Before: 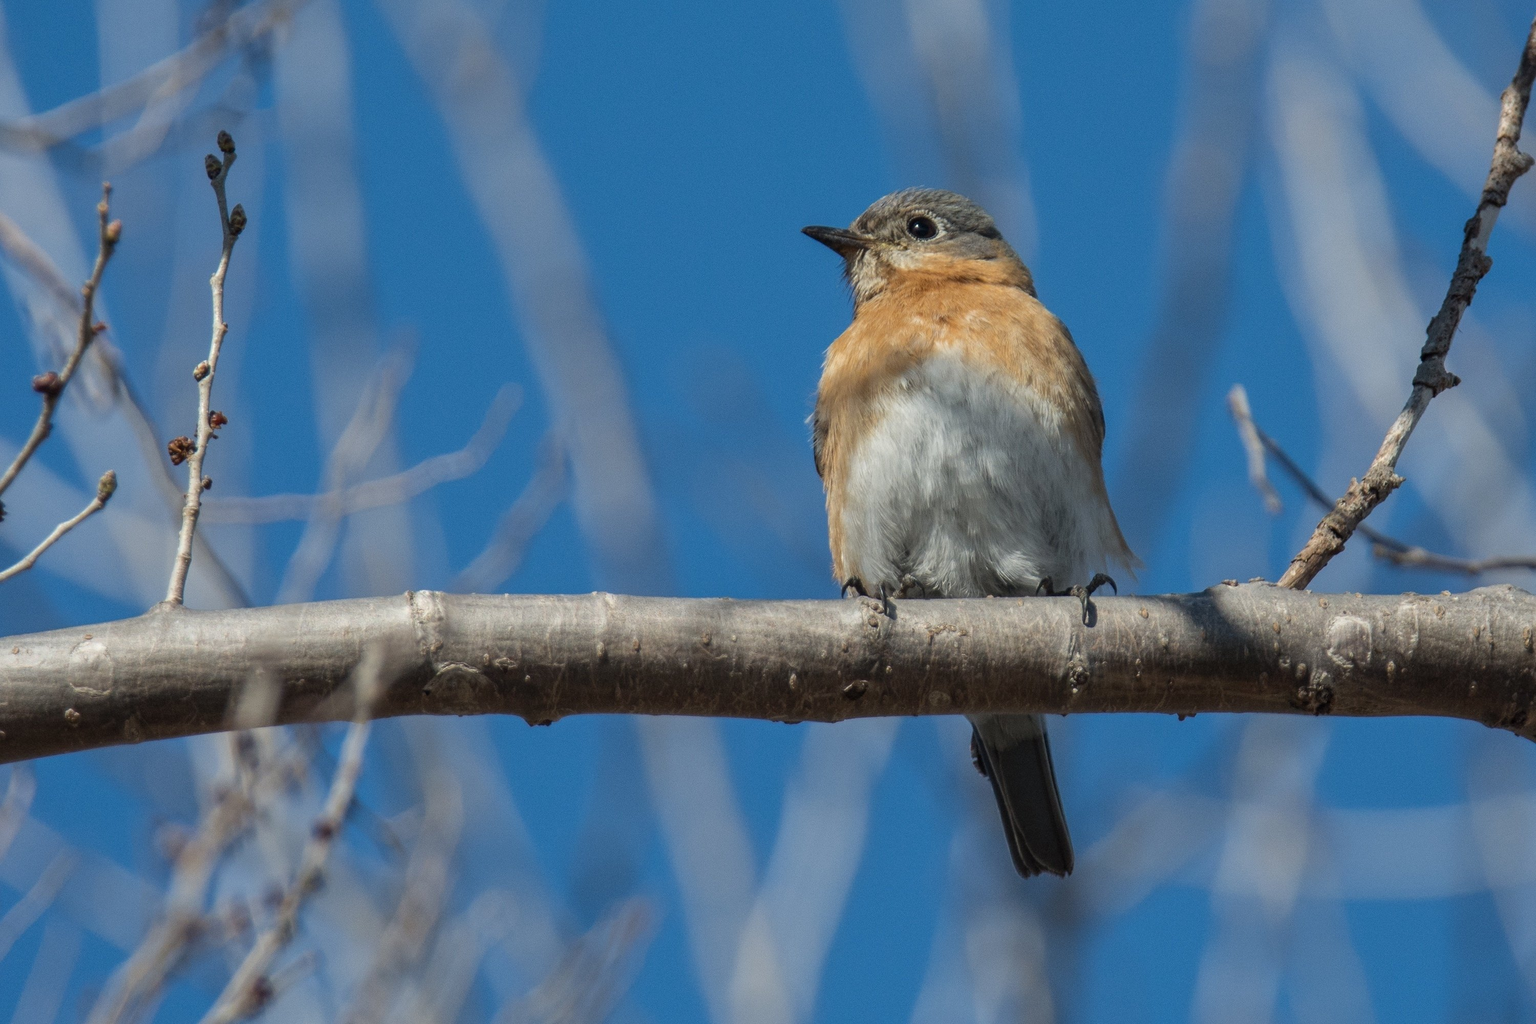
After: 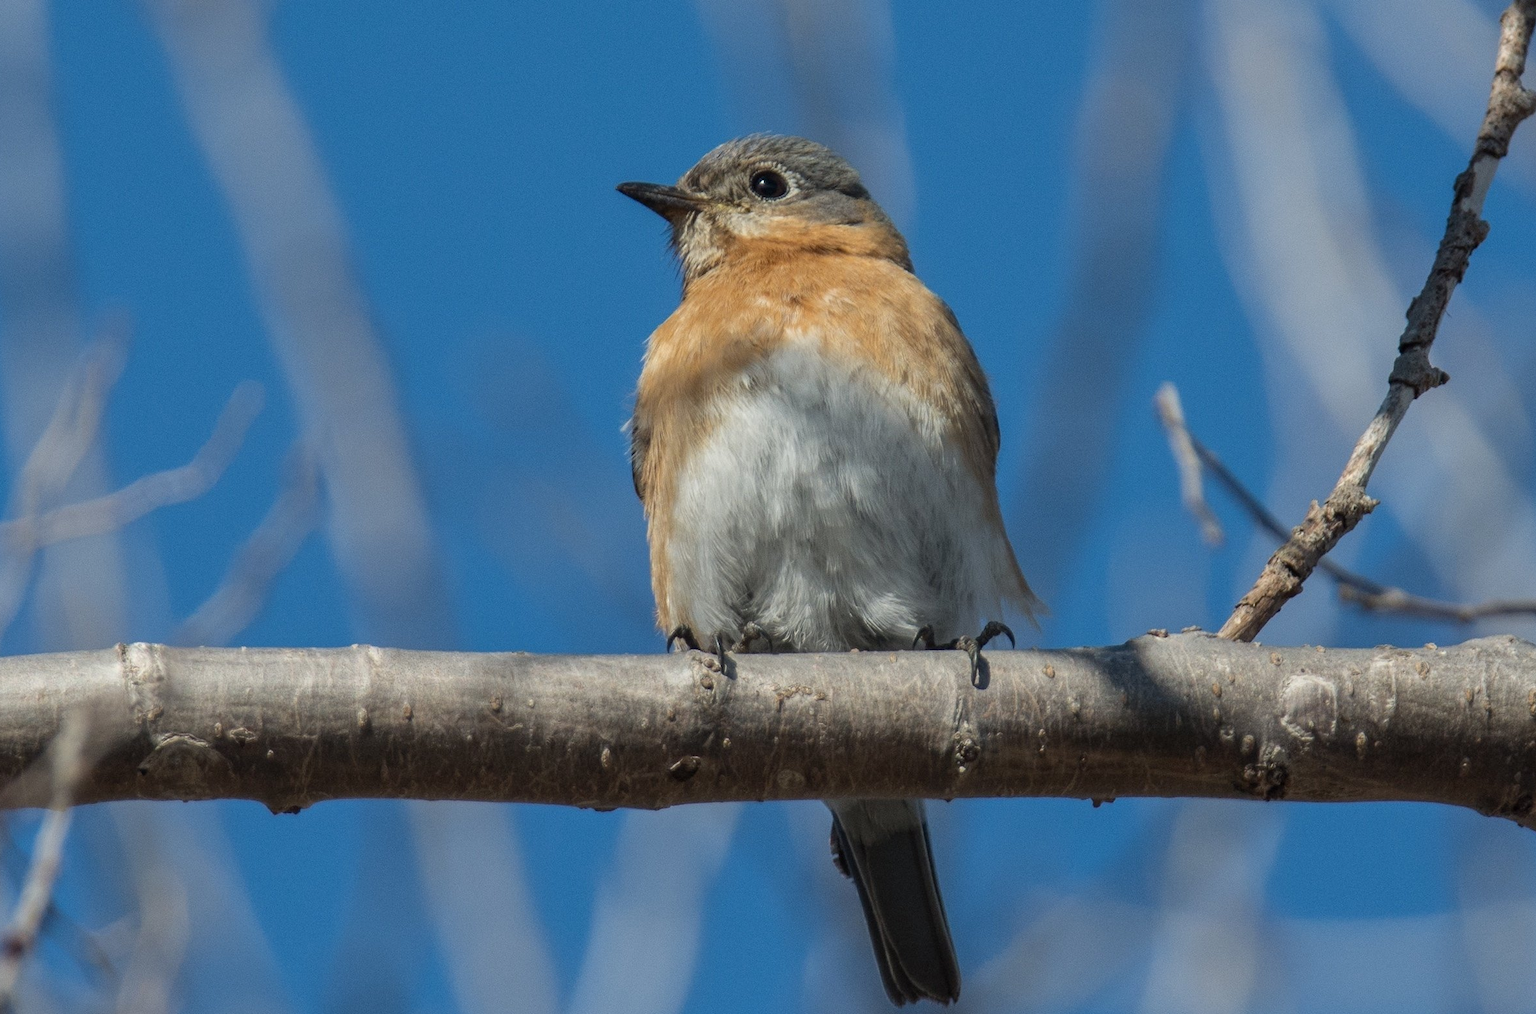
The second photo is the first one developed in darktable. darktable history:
crop and rotate: left 20.455%, top 8.05%, right 0.401%, bottom 13.501%
color correction: highlights a* -0.198, highlights b* -0.085
